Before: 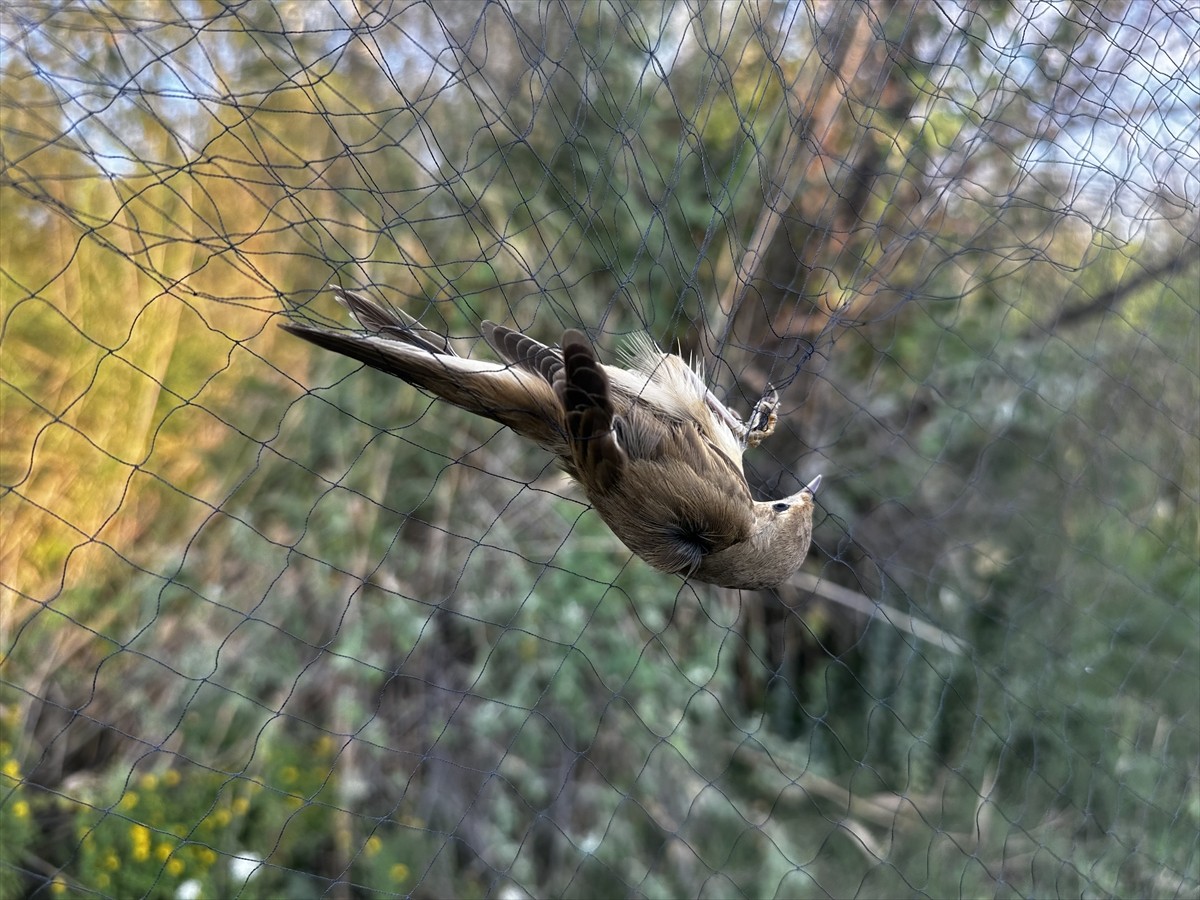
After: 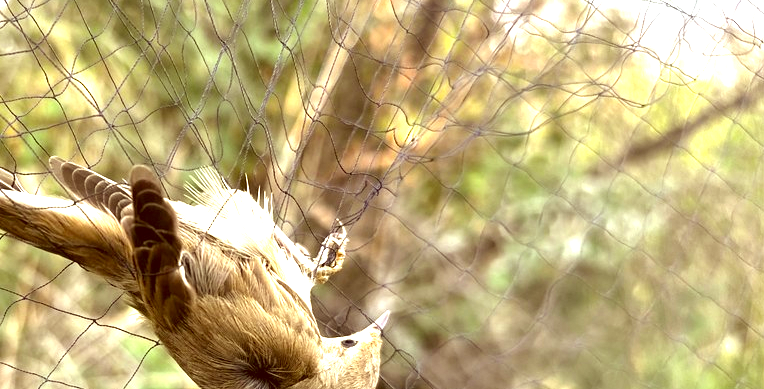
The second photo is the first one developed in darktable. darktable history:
crop: left 36.005%, top 18.293%, right 0.31%, bottom 38.444%
color correction: highlights a* 1.12, highlights b* 24.26, shadows a* 15.58, shadows b* 24.26
exposure: black level correction 0, exposure 1.75 EV, compensate exposure bias true, compensate highlight preservation false
